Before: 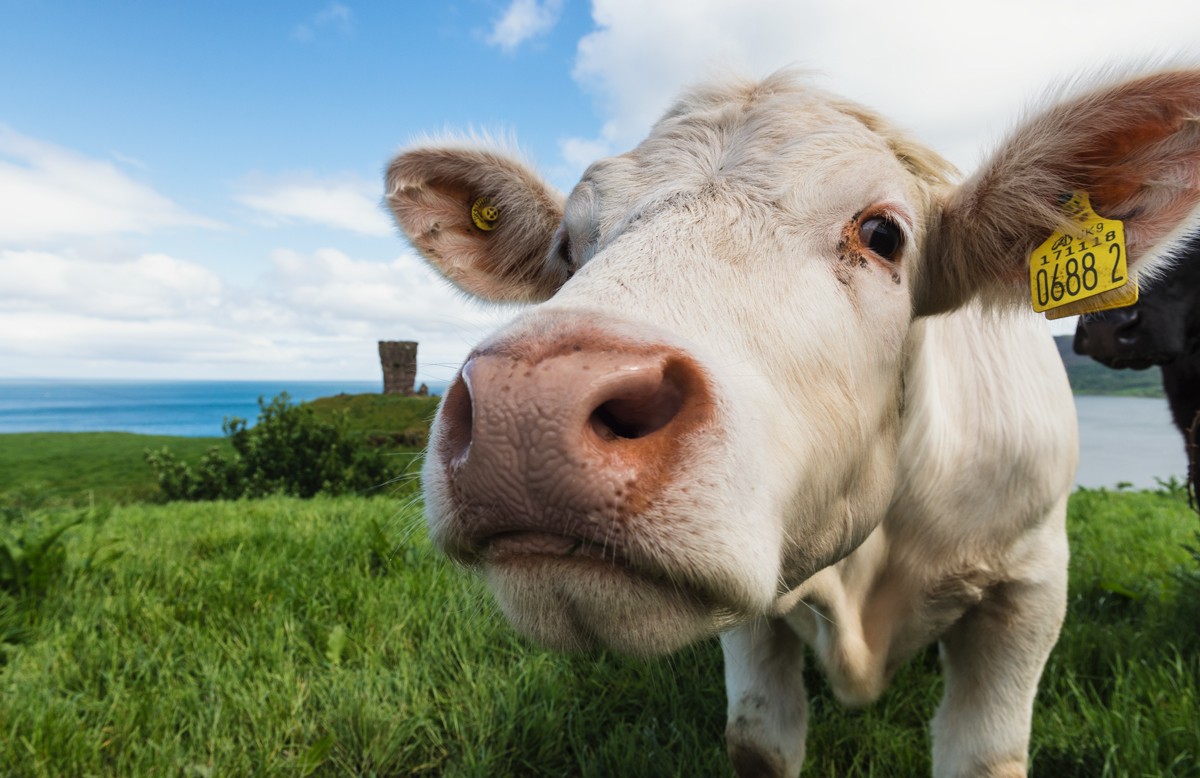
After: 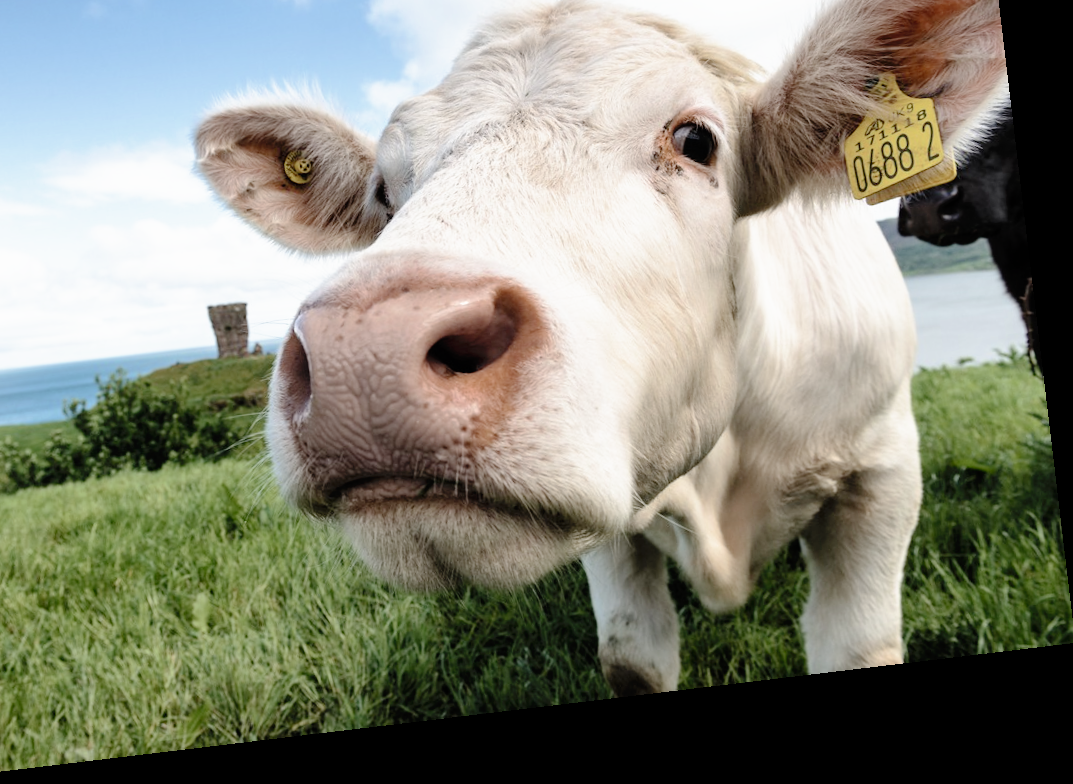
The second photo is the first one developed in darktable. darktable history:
crop: left 16.315%, top 14.246%
contrast brightness saturation: brightness 0.18, saturation -0.5
color zones: curves: ch0 [(0, 0.425) (0.143, 0.422) (0.286, 0.42) (0.429, 0.419) (0.571, 0.419) (0.714, 0.42) (0.857, 0.422) (1, 0.425)]; ch1 [(0, 0.666) (0.143, 0.669) (0.286, 0.671) (0.429, 0.67) (0.571, 0.67) (0.714, 0.67) (0.857, 0.67) (1, 0.666)]
tone curve: curves: ch0 [(0, 0) (0.003, 0) (0.011, 0.001) (0.025, 0.001) (0.044, 0.002) (0.069, 0.007) (0.1, 0.015) (0.136, 0.027) (0.177, 0.066) (0.224, 0.122) (0.277, 0.219) (0.335, 0.327) (0.399, 0.432) (0.468, 0.527) (0.543, 0.615) (0.623, 0.695) (0.709, 0.777) (0.801, 0.874) (0.898, 0.973) (1, 1)], preserve colors none
rotate and perspective: rotation -6.83°, automatic cropping off
